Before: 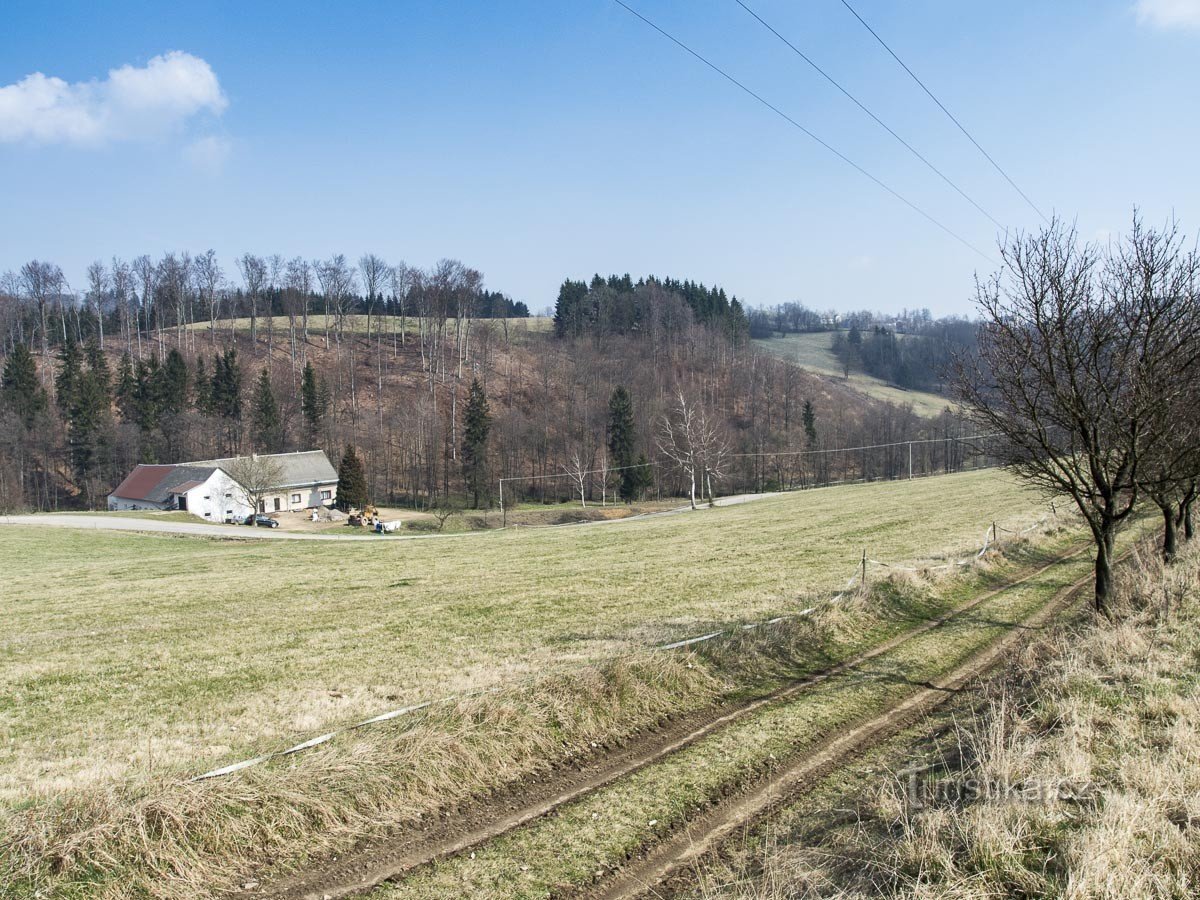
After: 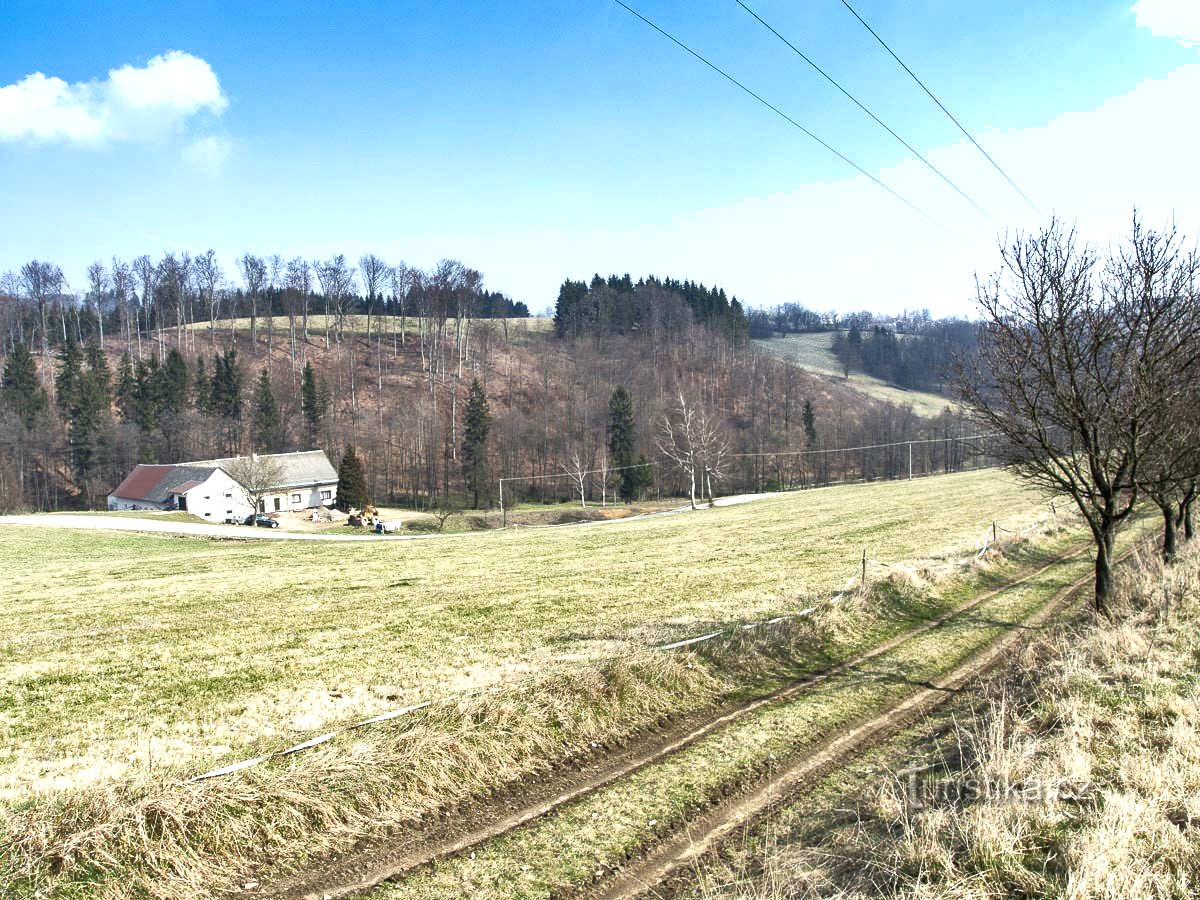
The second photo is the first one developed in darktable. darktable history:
exposure: black level correction 0, exposure 0.695 EV, compensate exposure bias true, compensate highlight preservation false
levels: mode automatic
shadows and highlights: highlights color adjustment 55.7%, soften with gaussian
